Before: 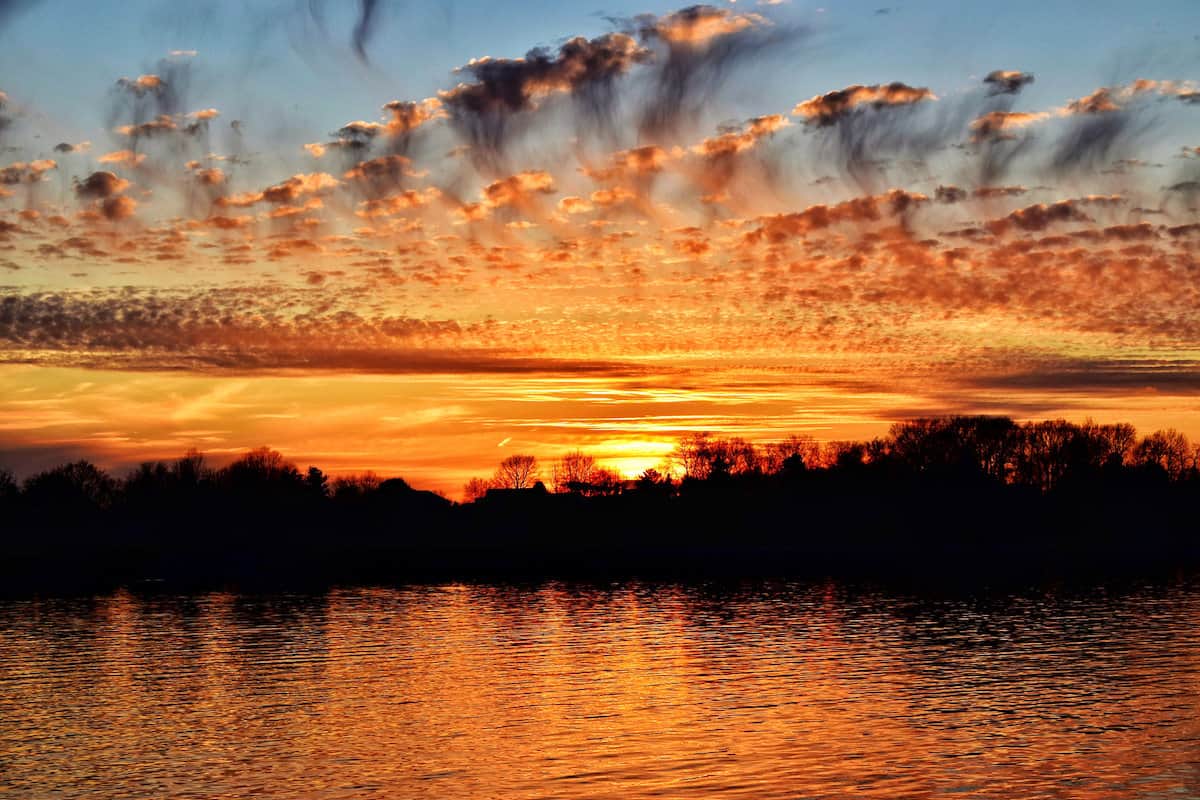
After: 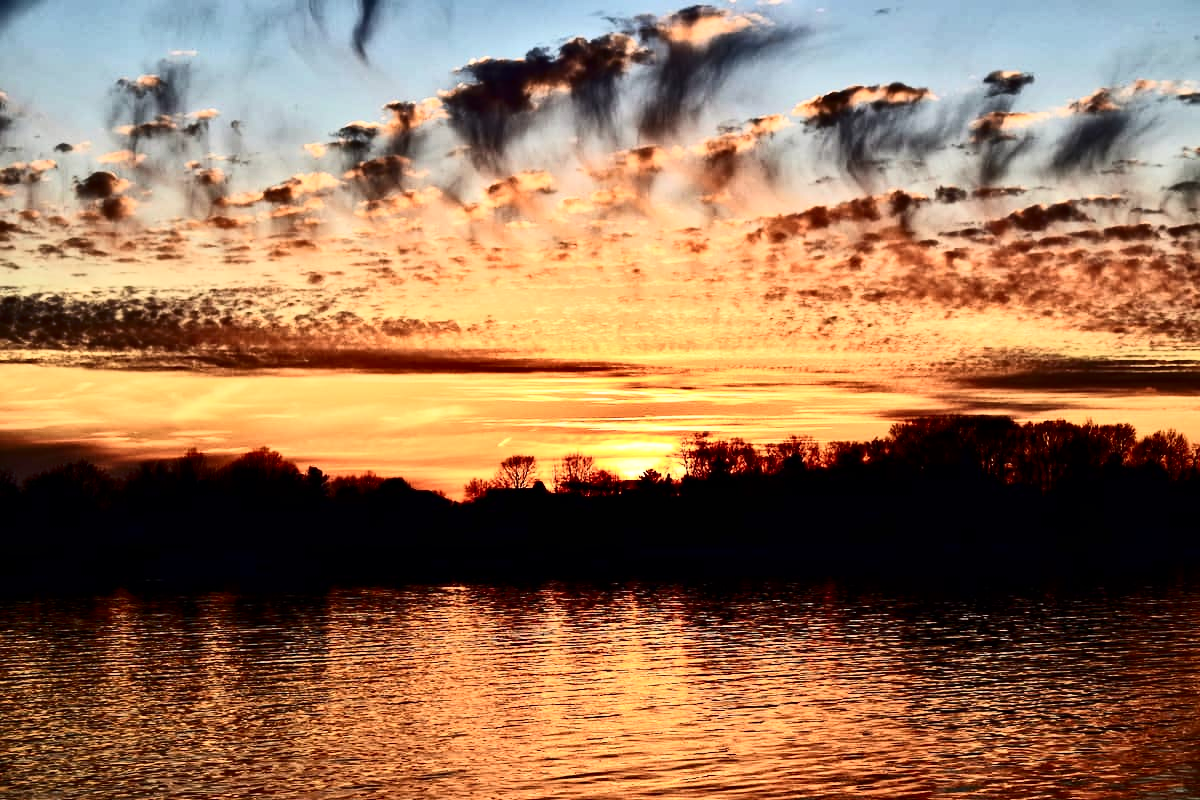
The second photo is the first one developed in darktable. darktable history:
contrast brightness saturation: contrast 0.505, saturation -0.101
